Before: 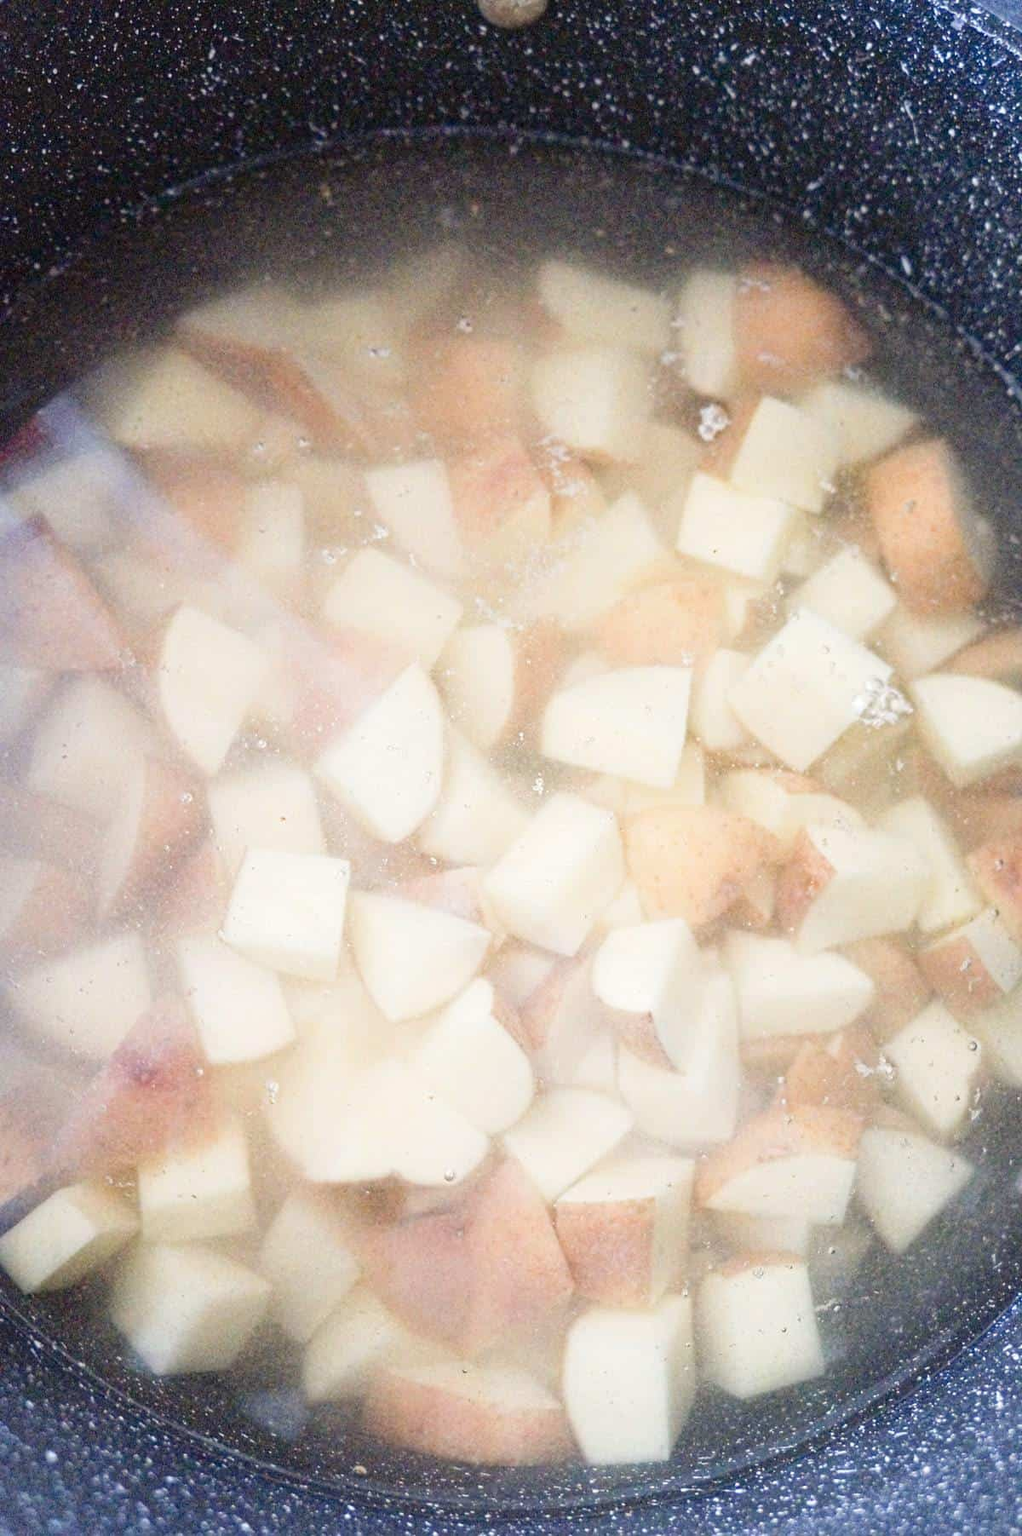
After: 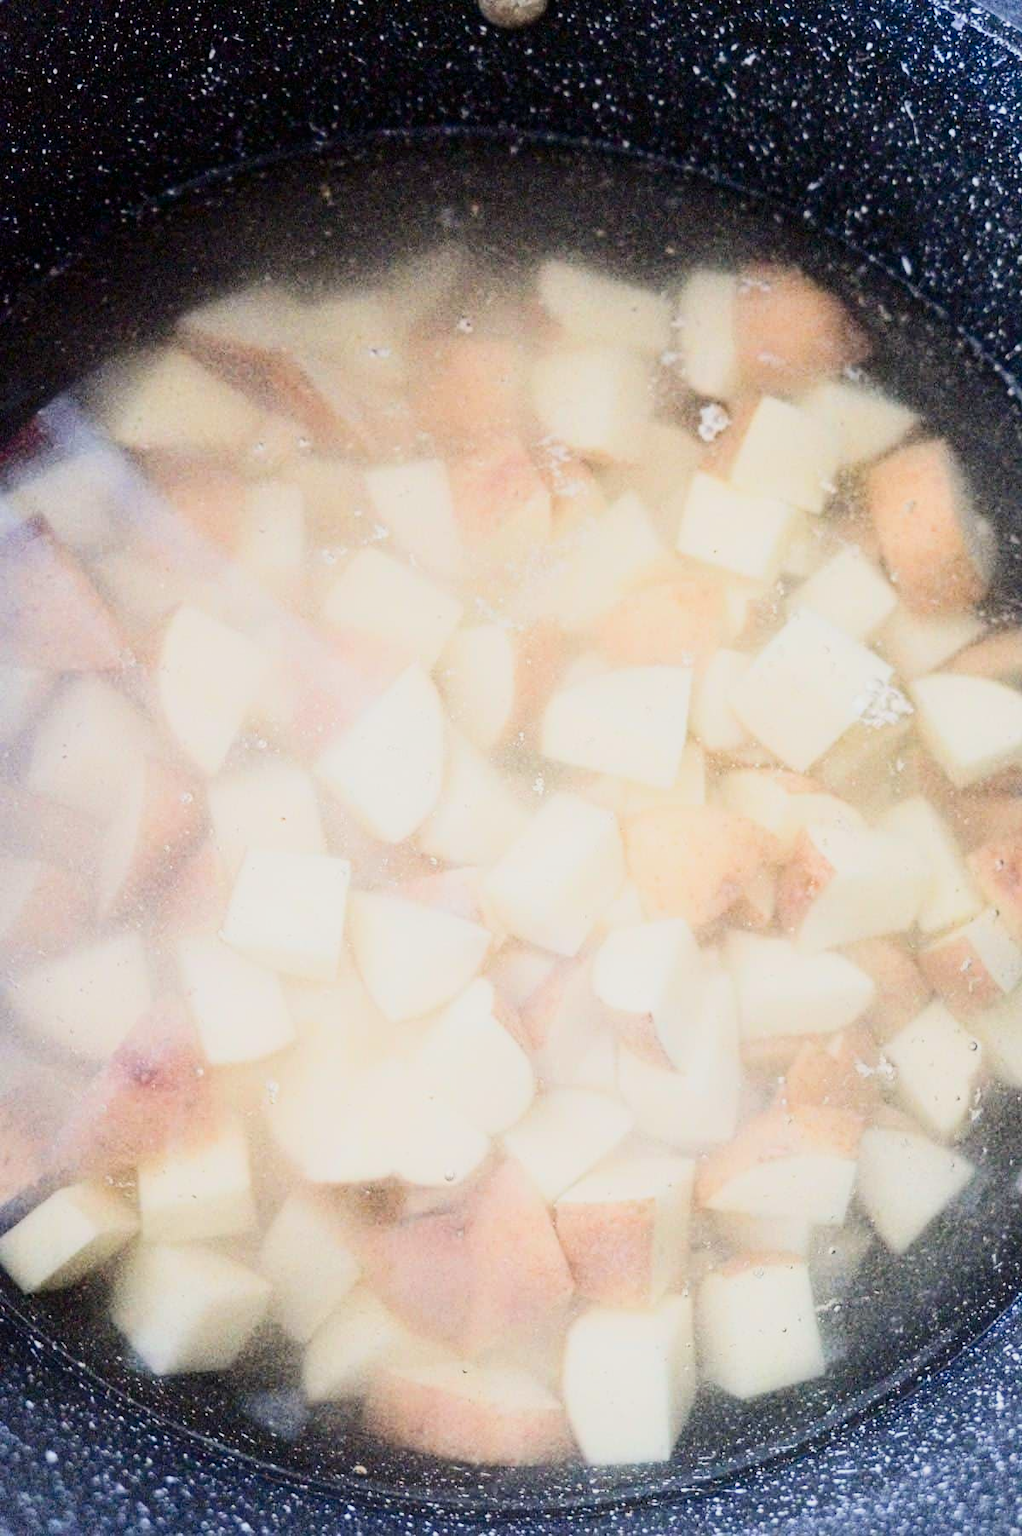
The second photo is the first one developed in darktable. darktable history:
filmic rgb: black relative exposure -7.65 EV, white relative exposure 4.56 EV, hardness 3.61, color science v6 (2022)
contrast brightness saturation: contrast 0.28
